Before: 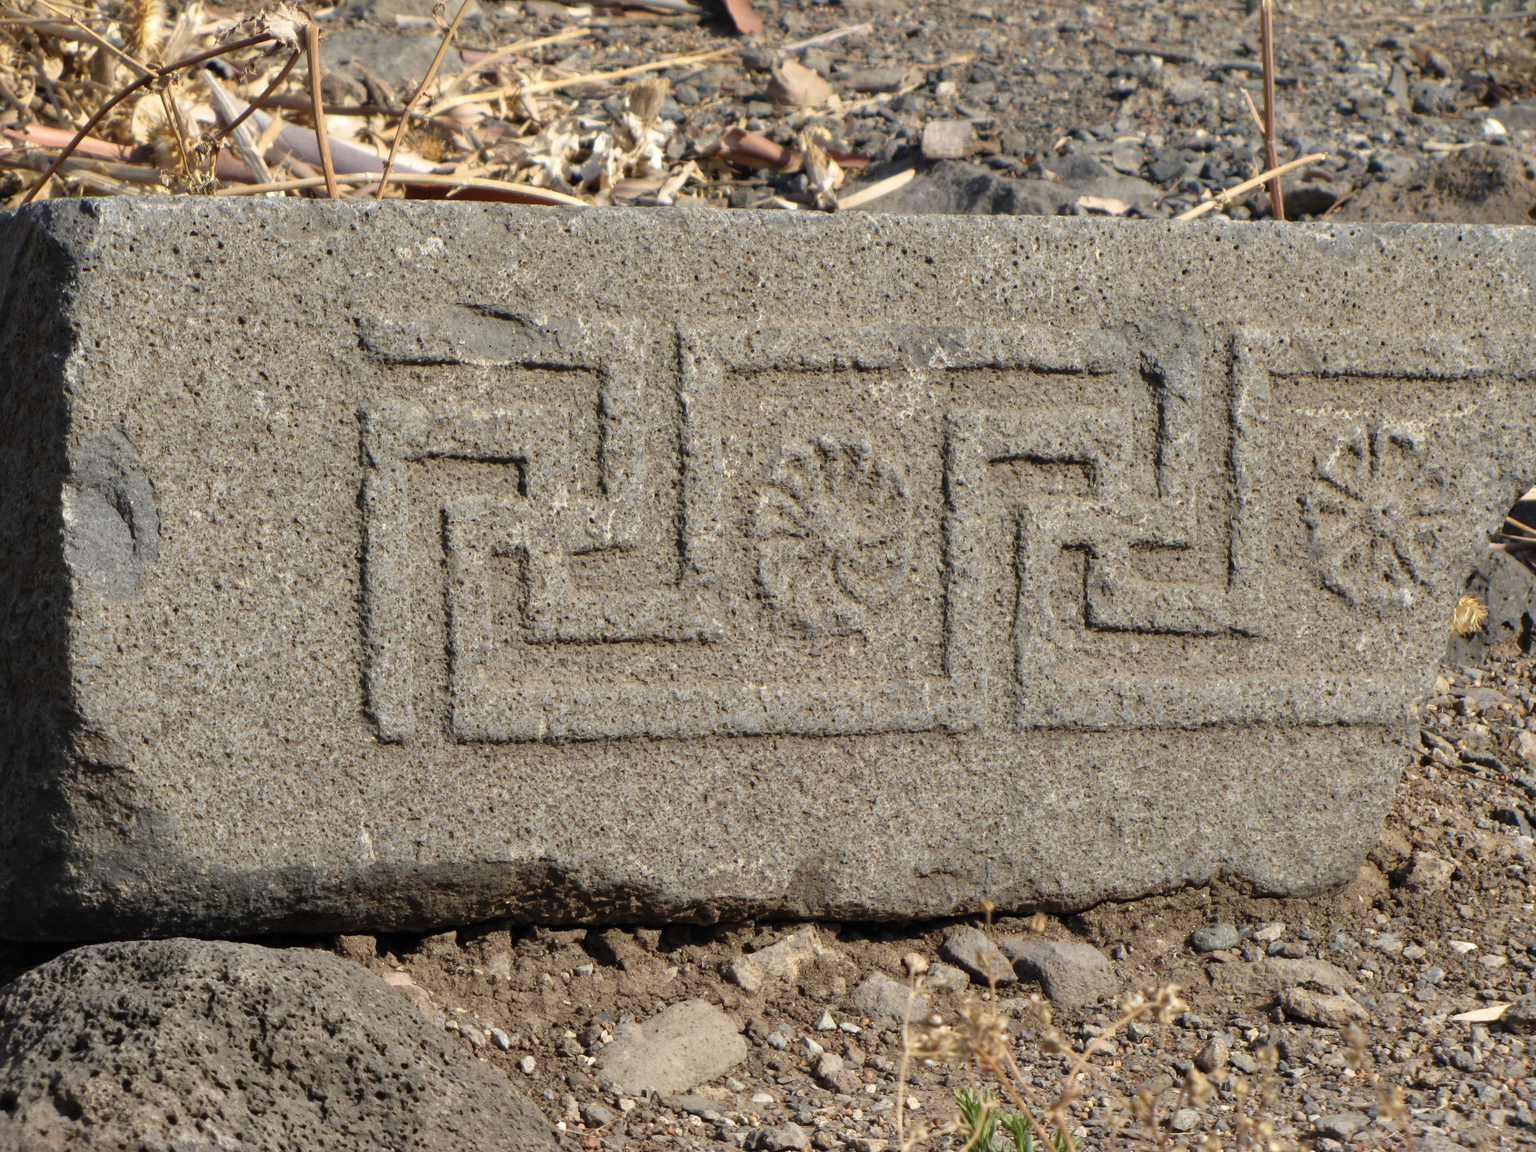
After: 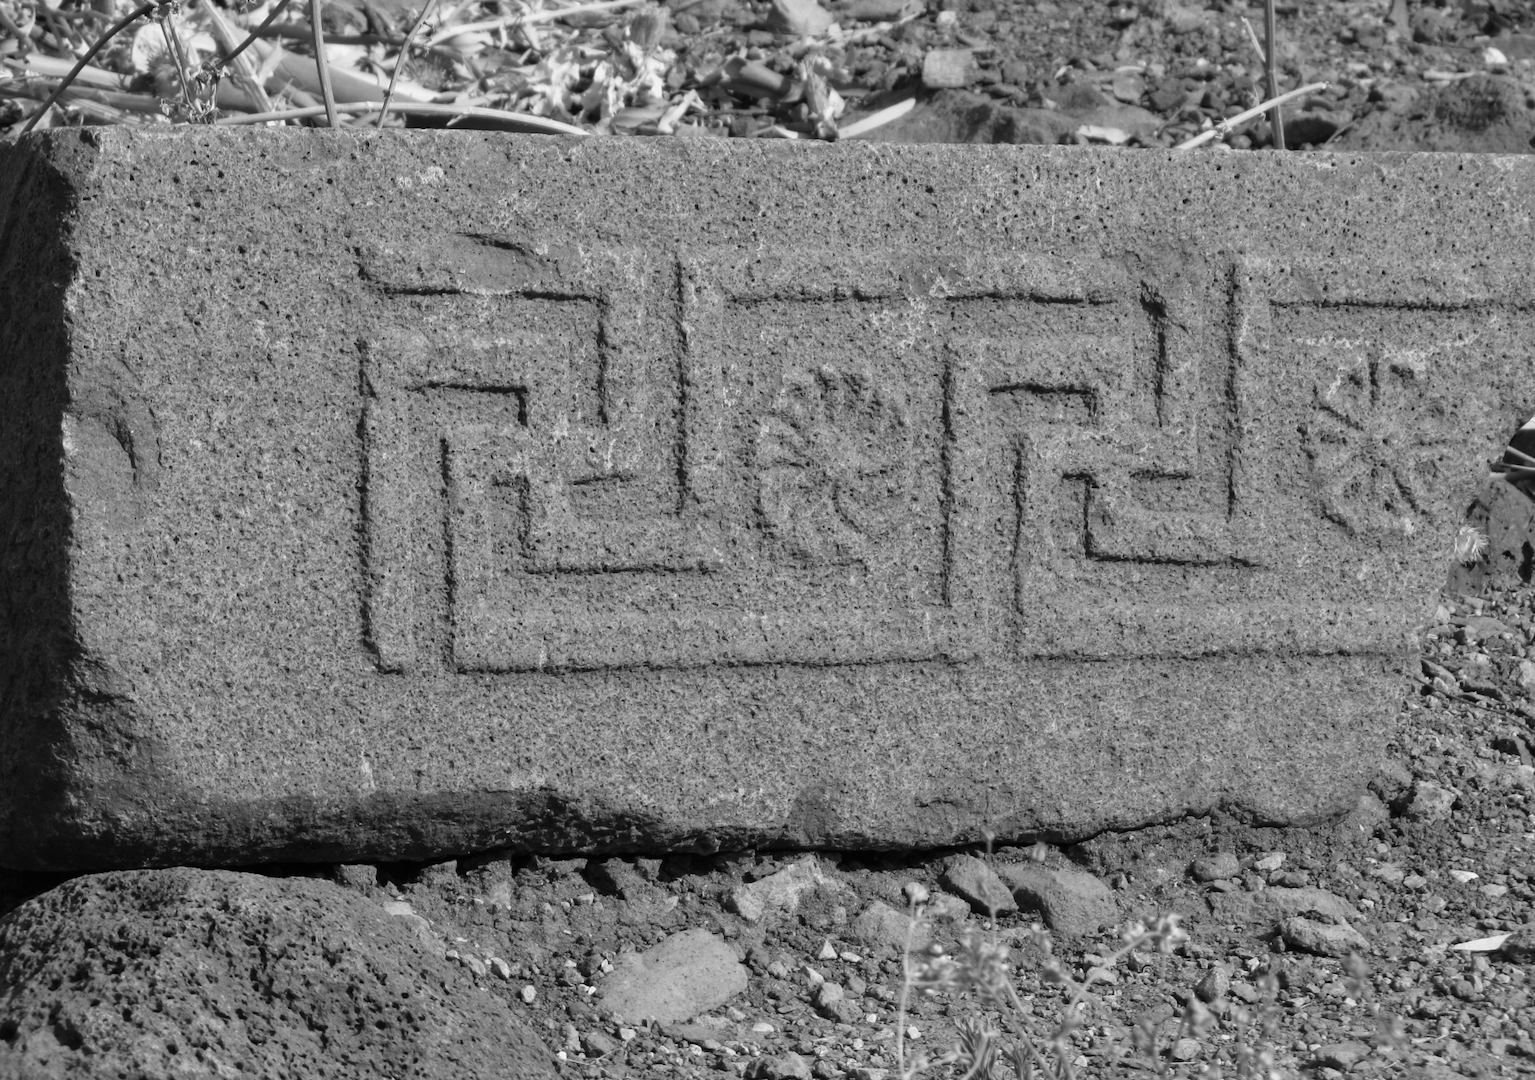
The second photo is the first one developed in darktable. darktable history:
contrast brightness saturation: saturation -0.05
monochrome: a 26.22, b 42.67, size 0.8
crop and rotate: top 6.25%
